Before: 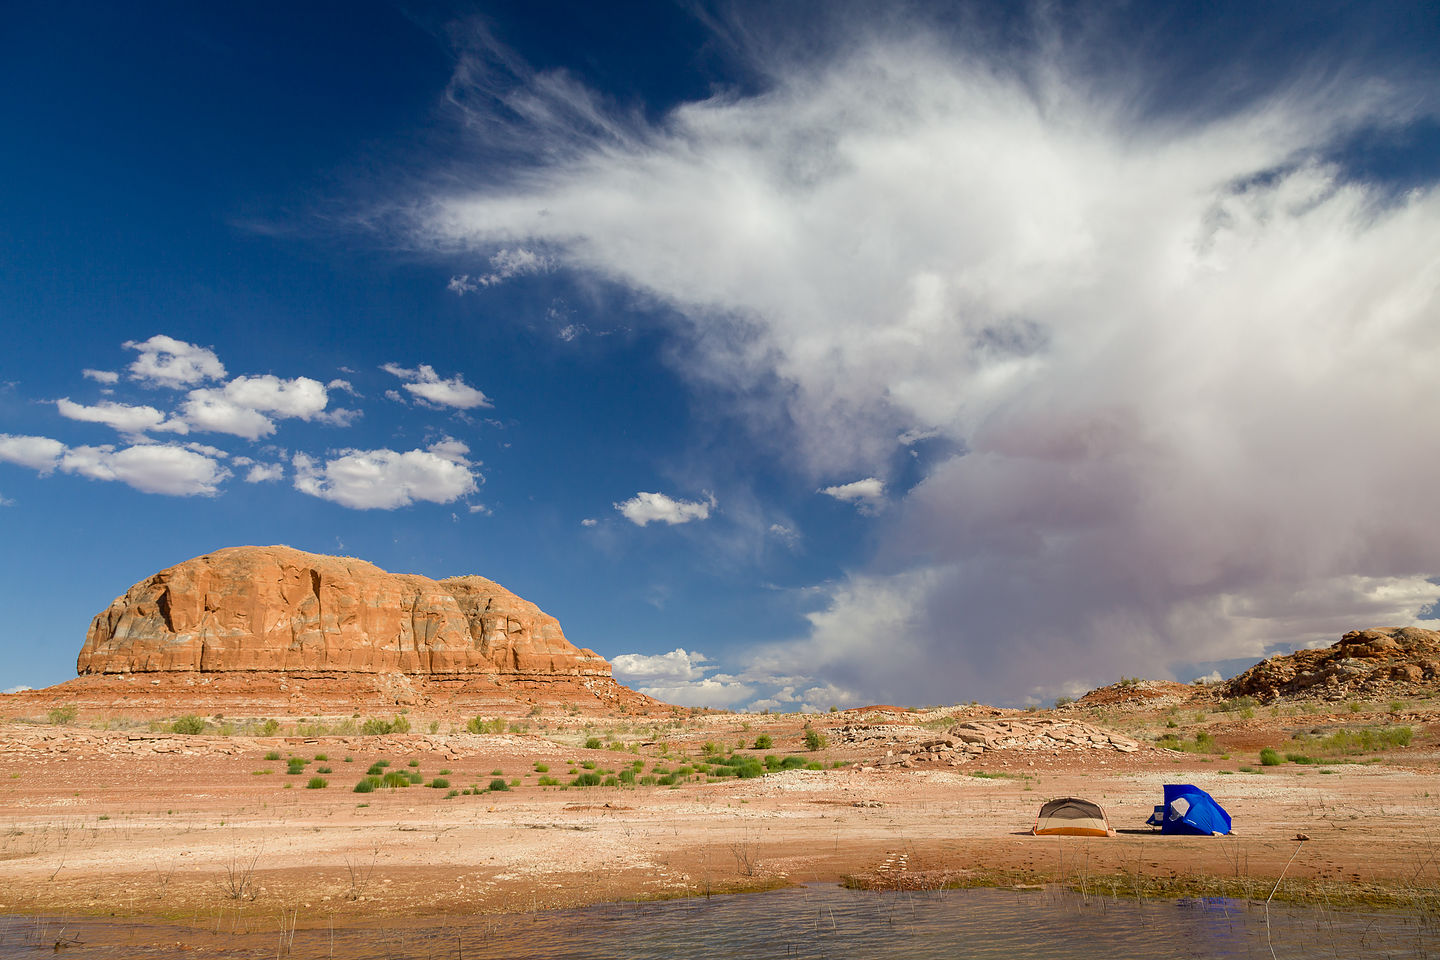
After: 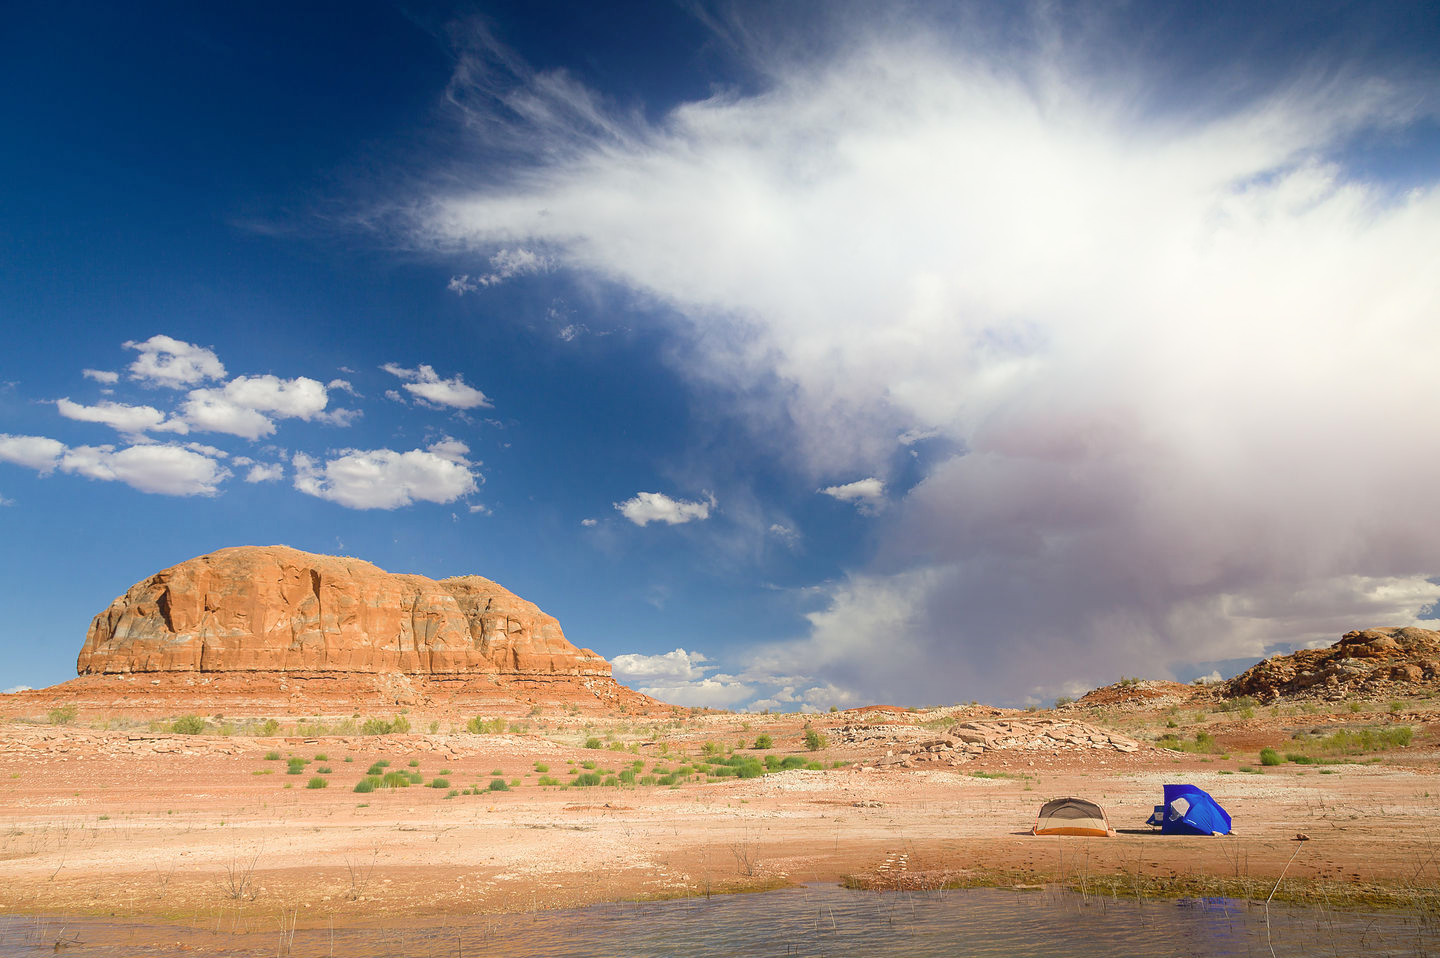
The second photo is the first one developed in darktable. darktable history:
crop: top 0.05%, bottom 0.098%
bloom: threshold 82.5%, strength 16.25%
base curve: preserve colors none
